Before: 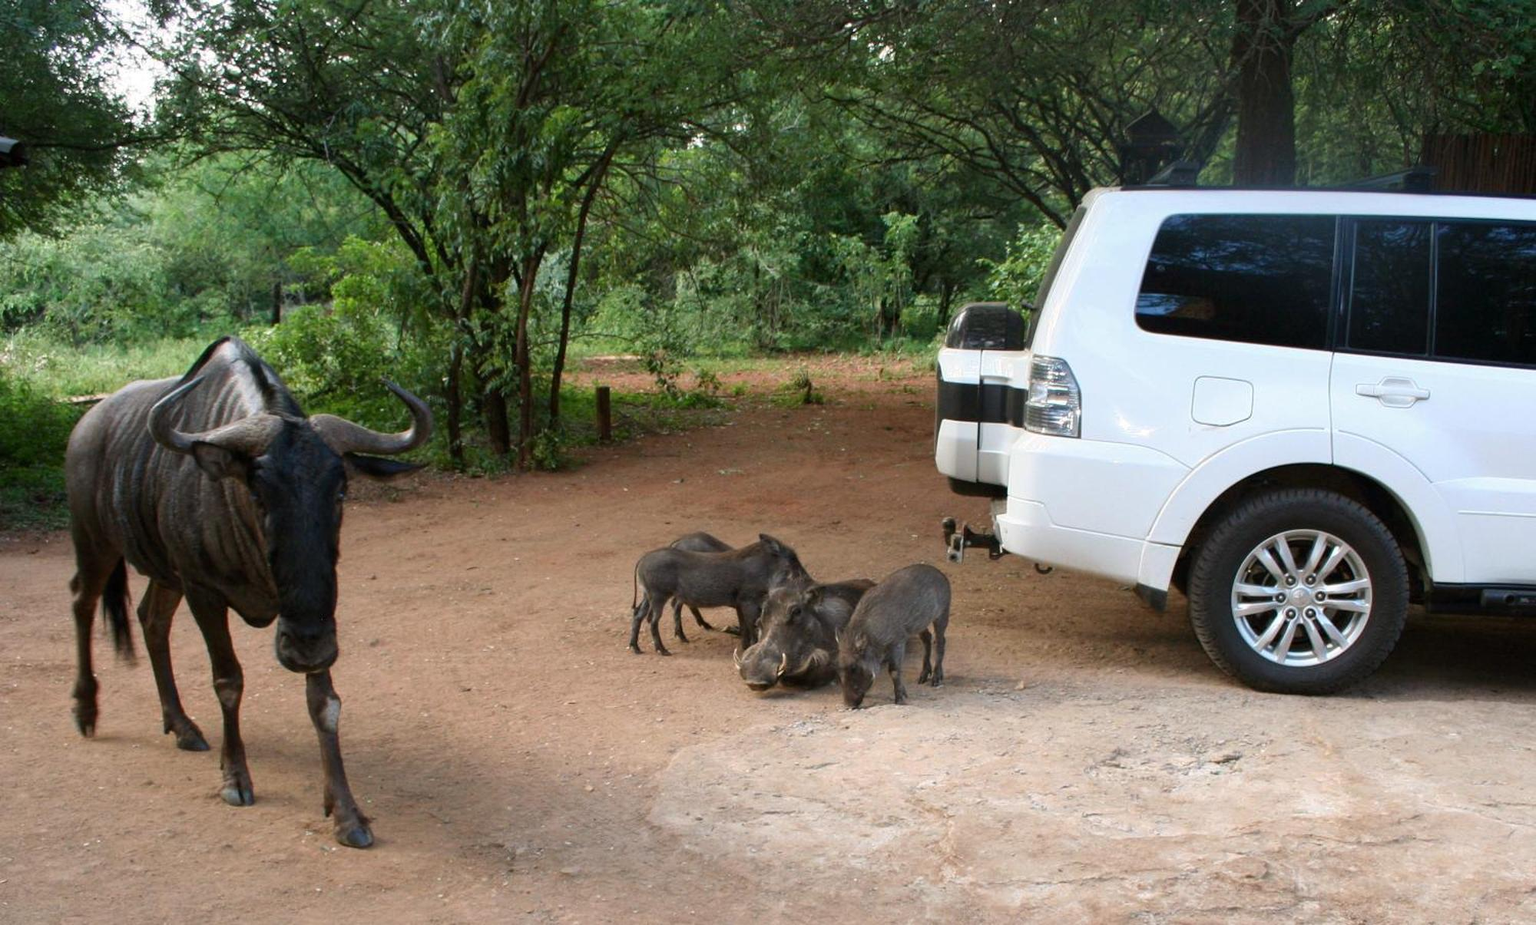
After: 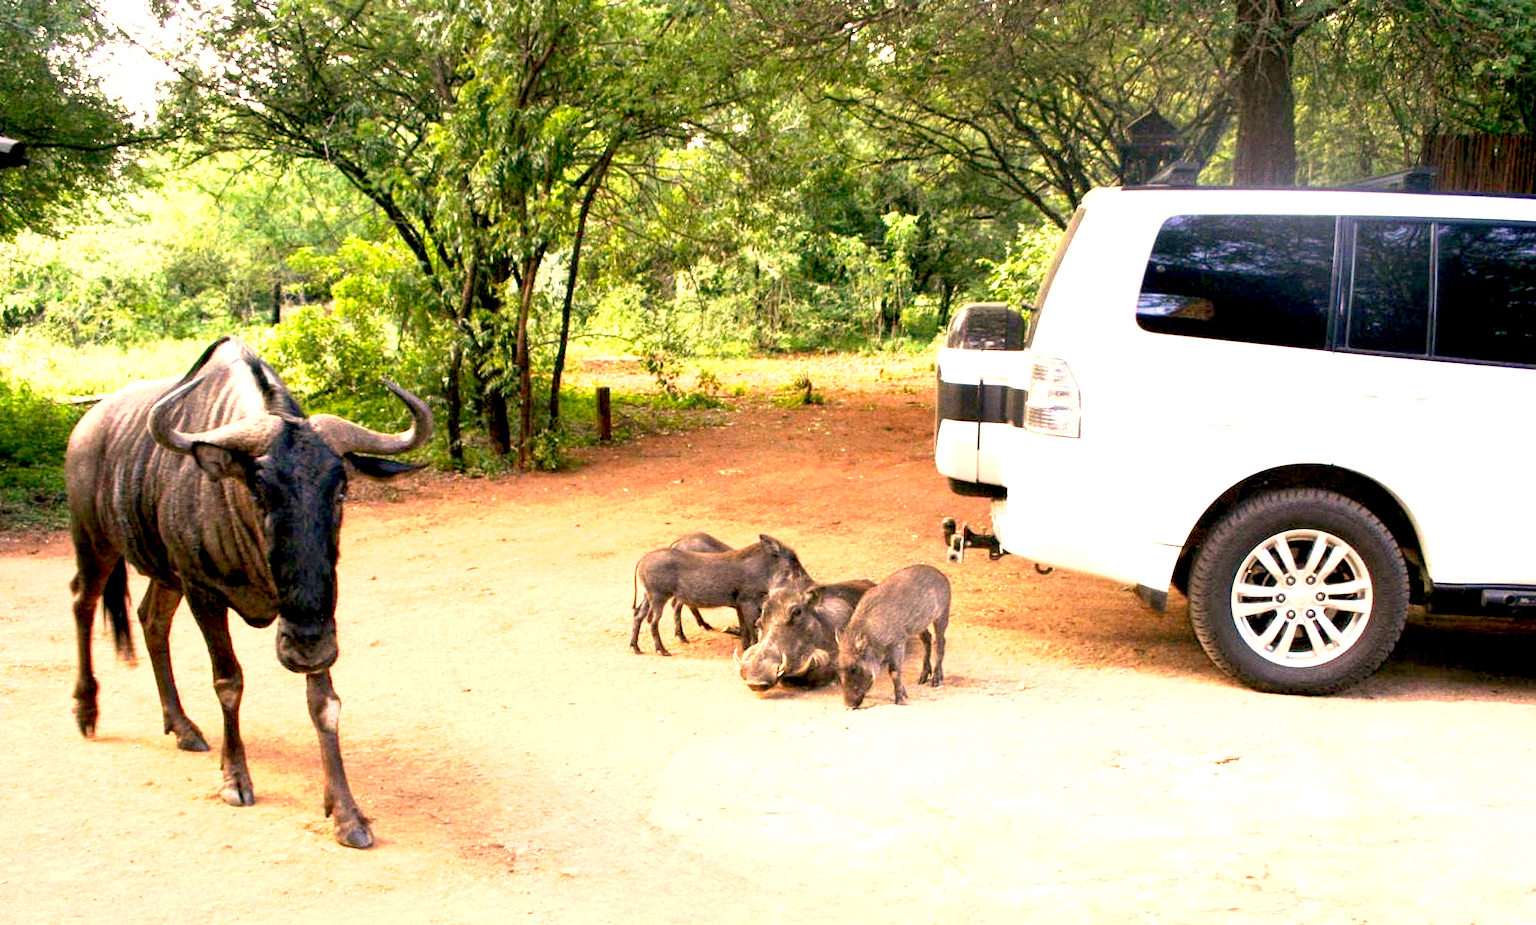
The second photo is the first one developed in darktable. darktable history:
color correction: highlights a* 21.88, highlights b* 22.25
base curve: curves: ch0 [(0.017, 0) (0.425, 0.441) (0.844, 0.933) (1, 1)], preserve colors none
local contrast: highlights 100%, shadows 100%, detail 120%, midtone range 0.2
grain: coarseness 0.09 ISO
exposure: black level correction 0.001, exposure 2 EV, compensate highlight preservation false
